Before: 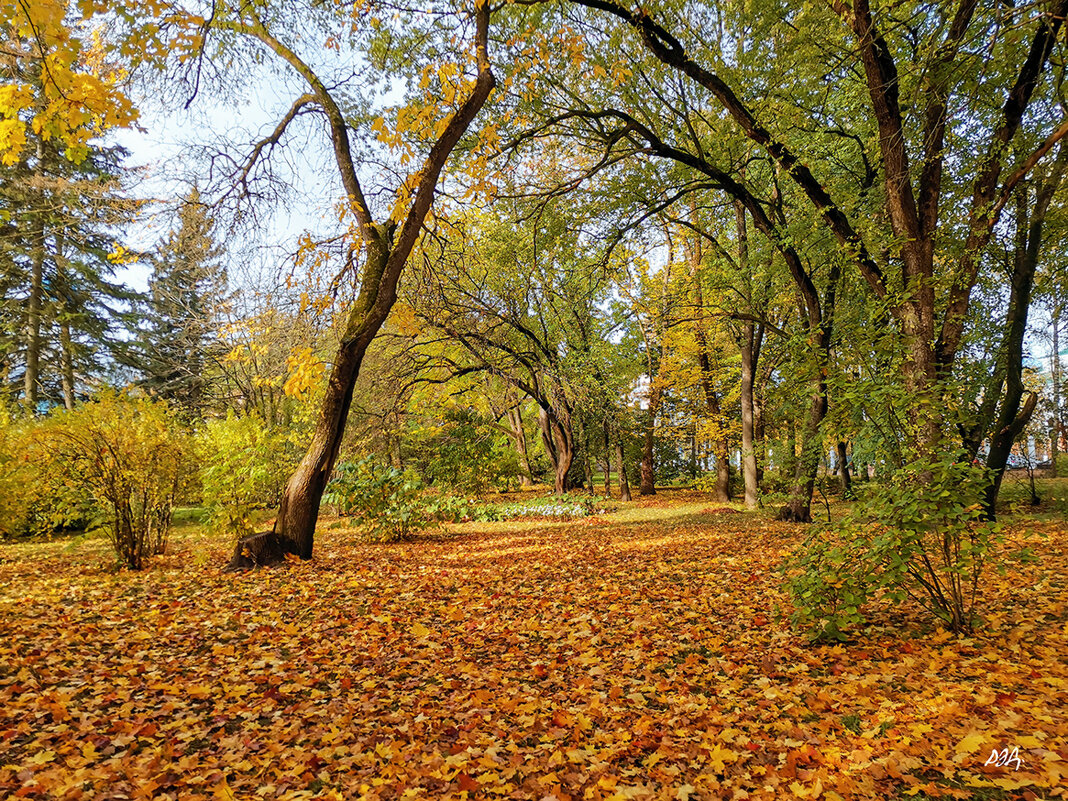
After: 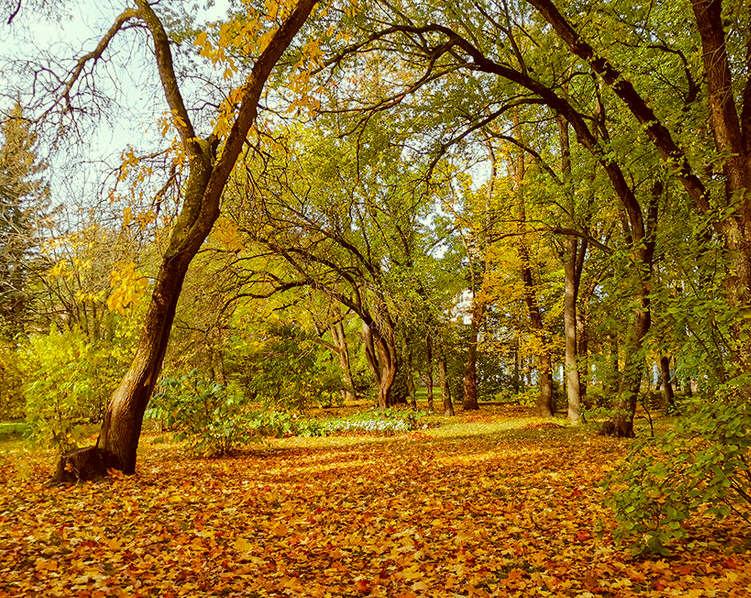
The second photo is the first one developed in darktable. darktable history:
color correction: highlights a* -6.18, highlights b* 9.49, shadows a* 10.8, shadows b* 23.49
crop and rotate: left 16.63%, top 10.778%, right 12.985%, bottom 14.543%
